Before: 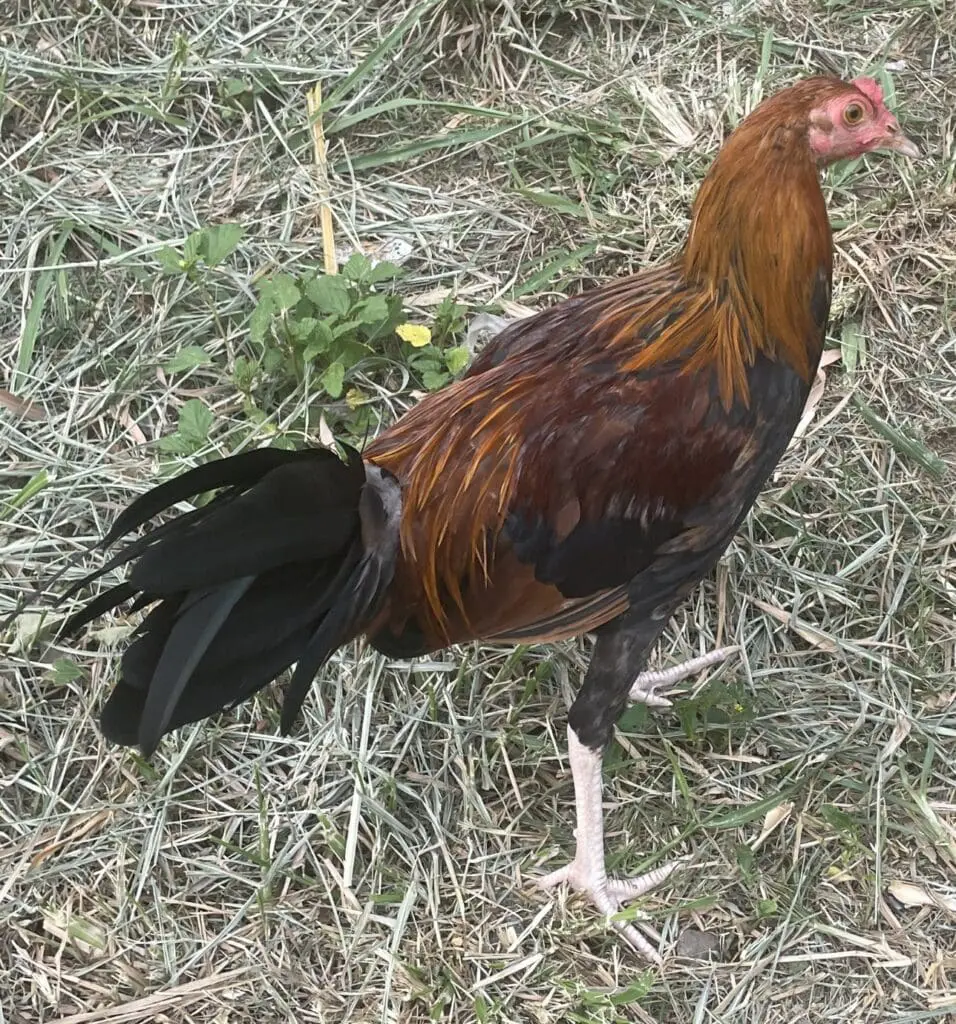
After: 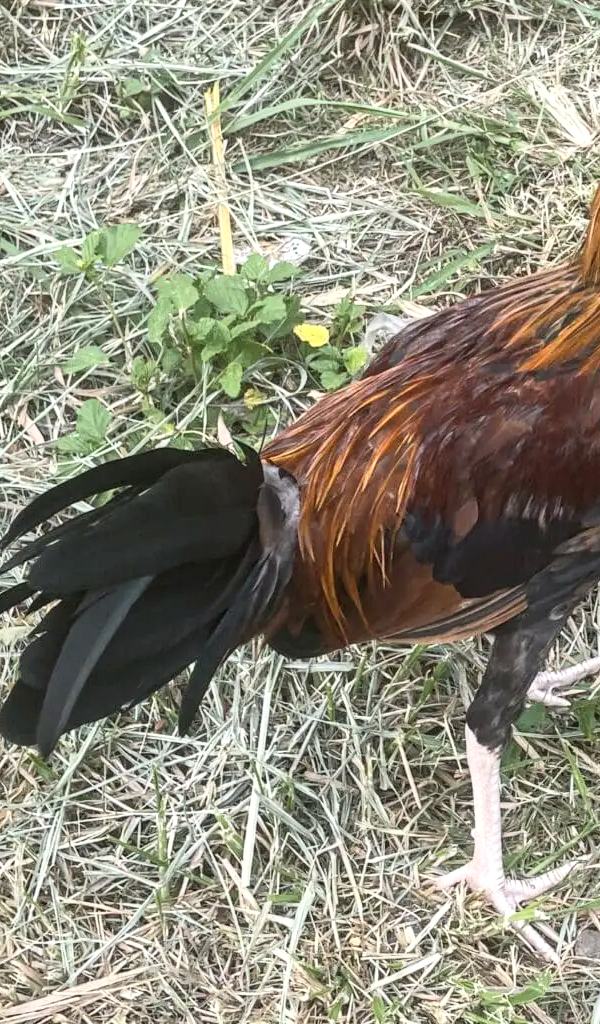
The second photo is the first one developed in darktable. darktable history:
contrast brightness saturation: contrast 0.195, brightness 0.164, saturation 0.224
local contrast: detail 130%
crop: left 10.745%, right 26.484%
